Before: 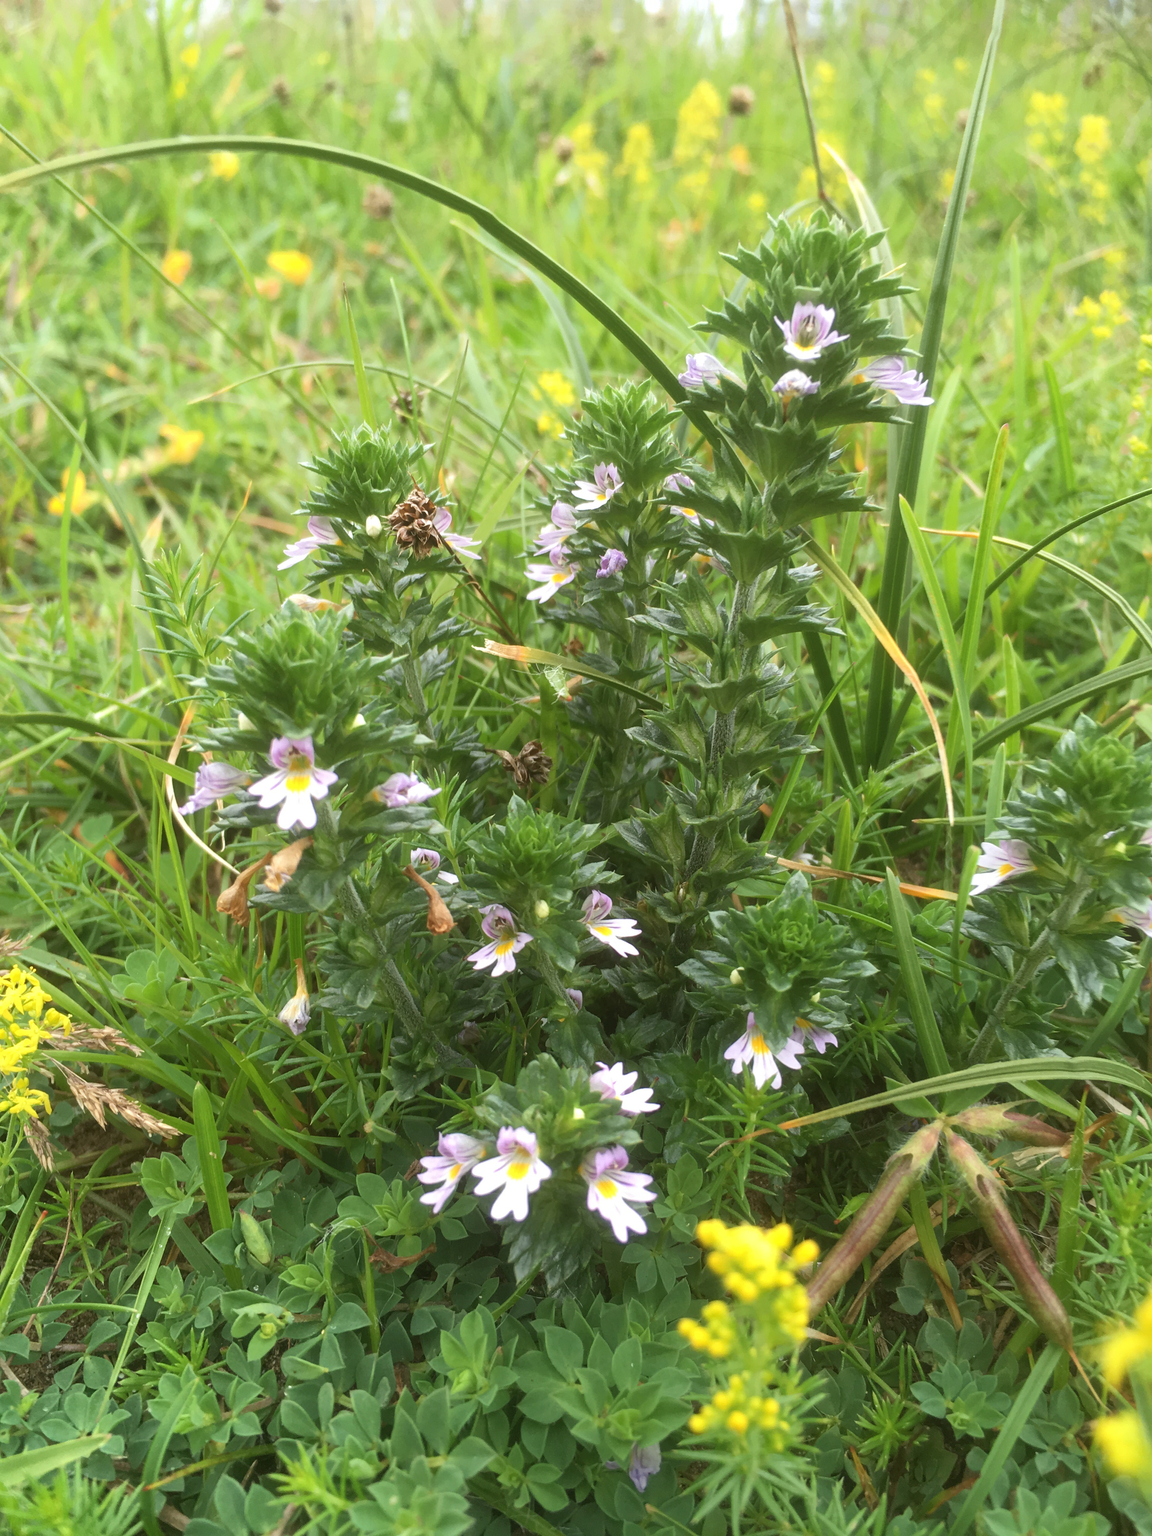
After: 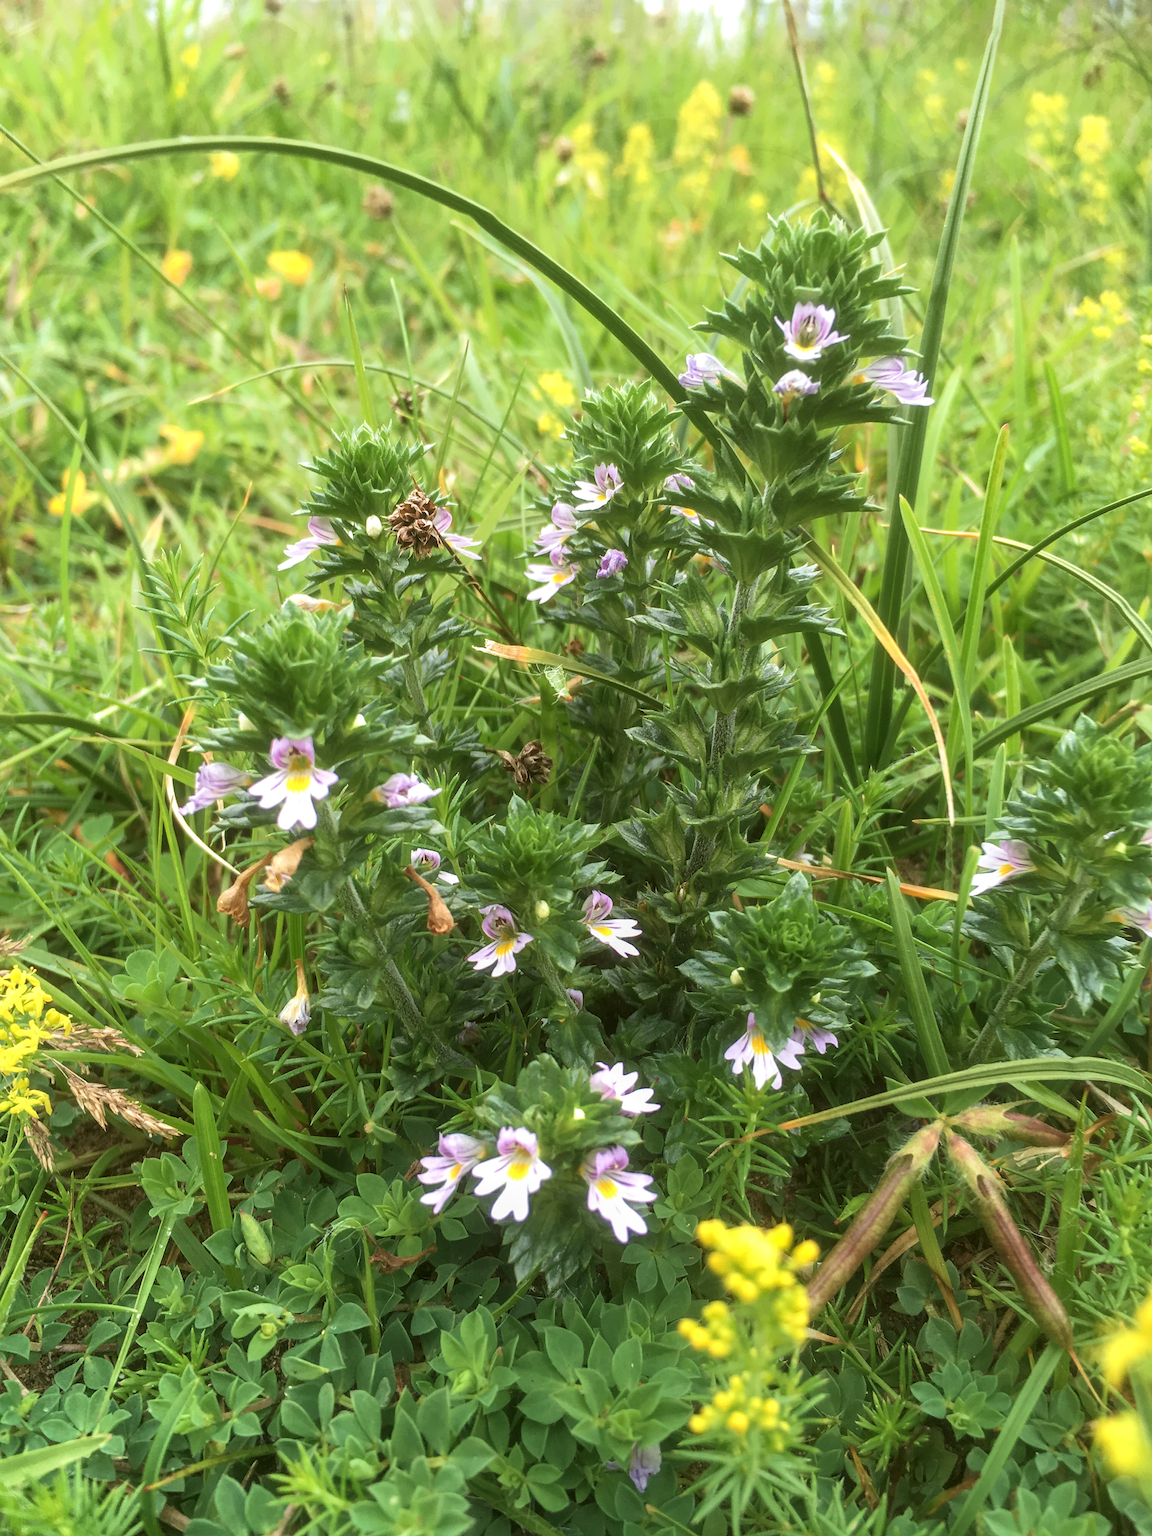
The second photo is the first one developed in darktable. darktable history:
local contrast: on, module defaults
velvia: on, module defaults
sharpen: radius 1.458, amount 0.398, threshold 1.271
